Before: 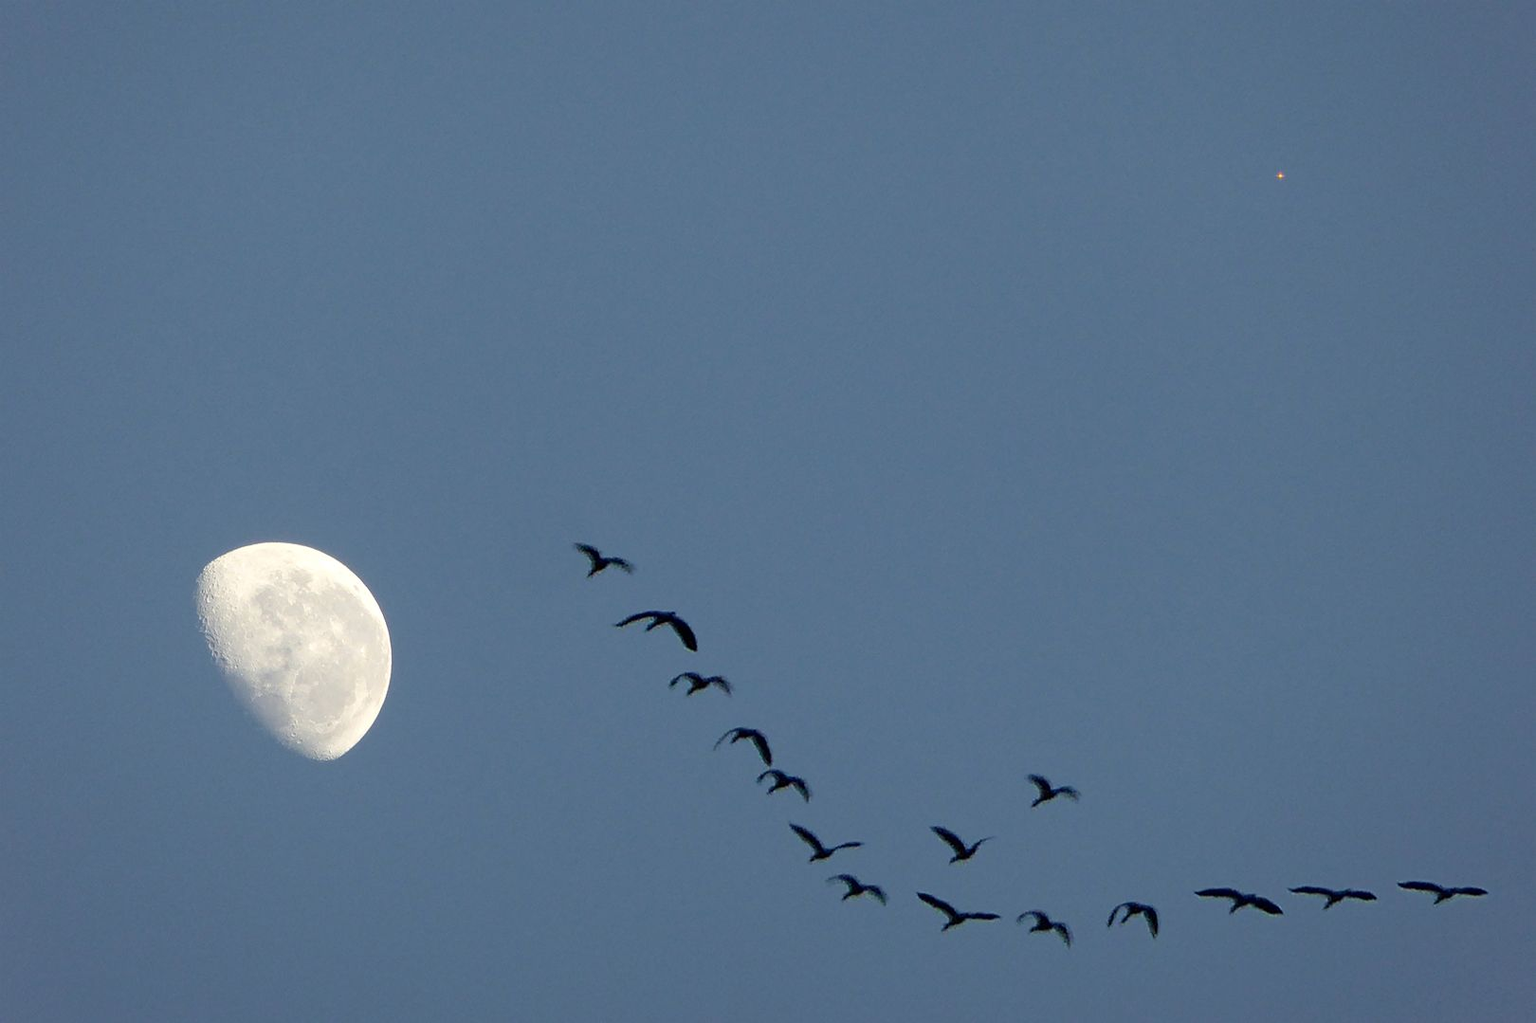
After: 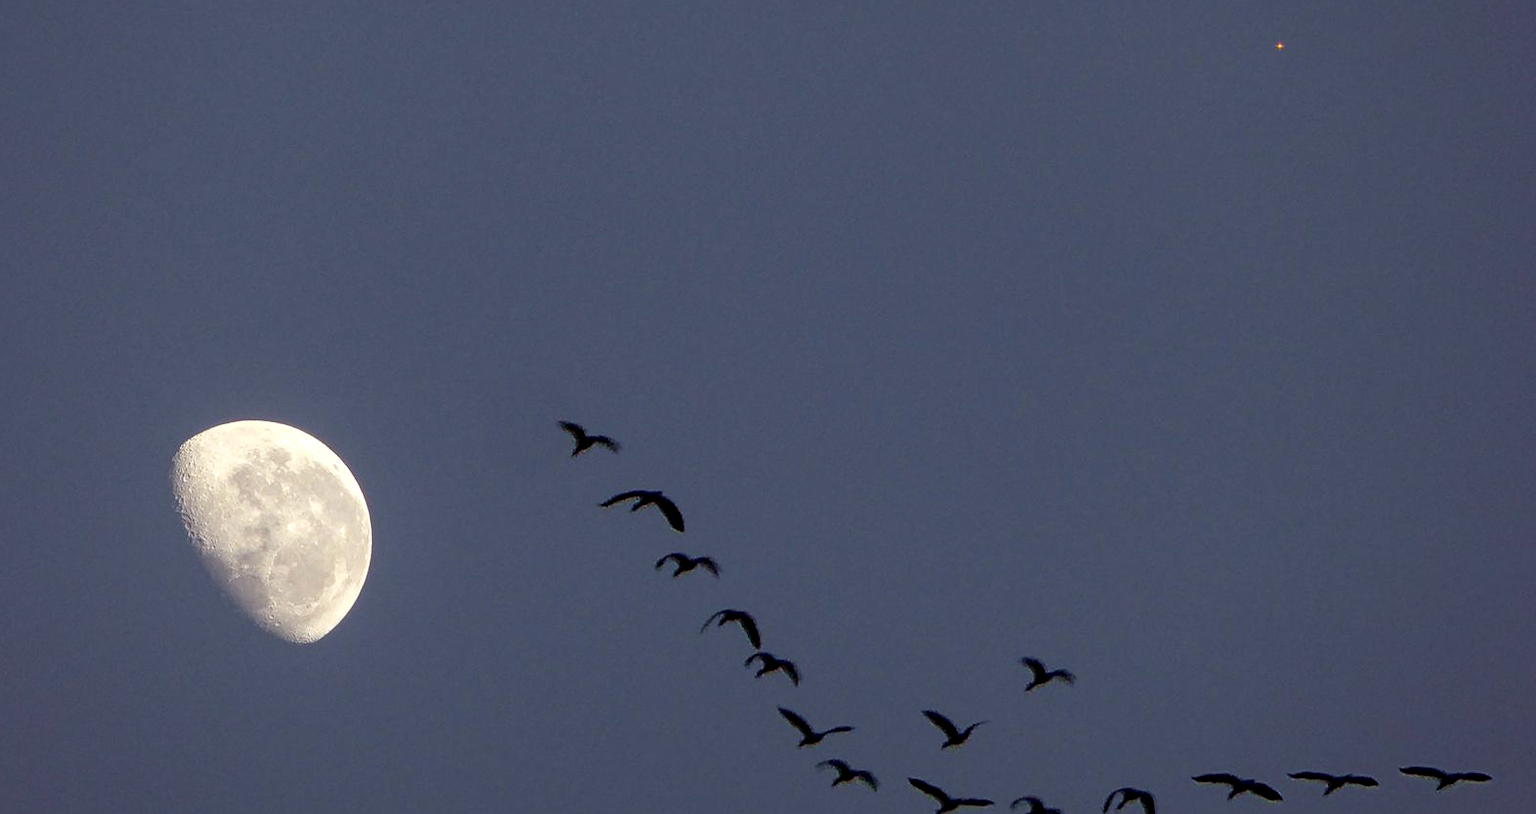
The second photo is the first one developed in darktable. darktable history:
local contrast: on, module defaults
contrast brightness saturation: contrast 0.07, brightness -0.14, saturation 0.11
rgb levels: mode RGB, independent channels, levels [[0, 0.5, 1], [0, 0.521, 1], [0, 0.536, 1]]
crop and rotate: left 1.814%, top 12.818%, right 0.25%, bottom 9.225%
